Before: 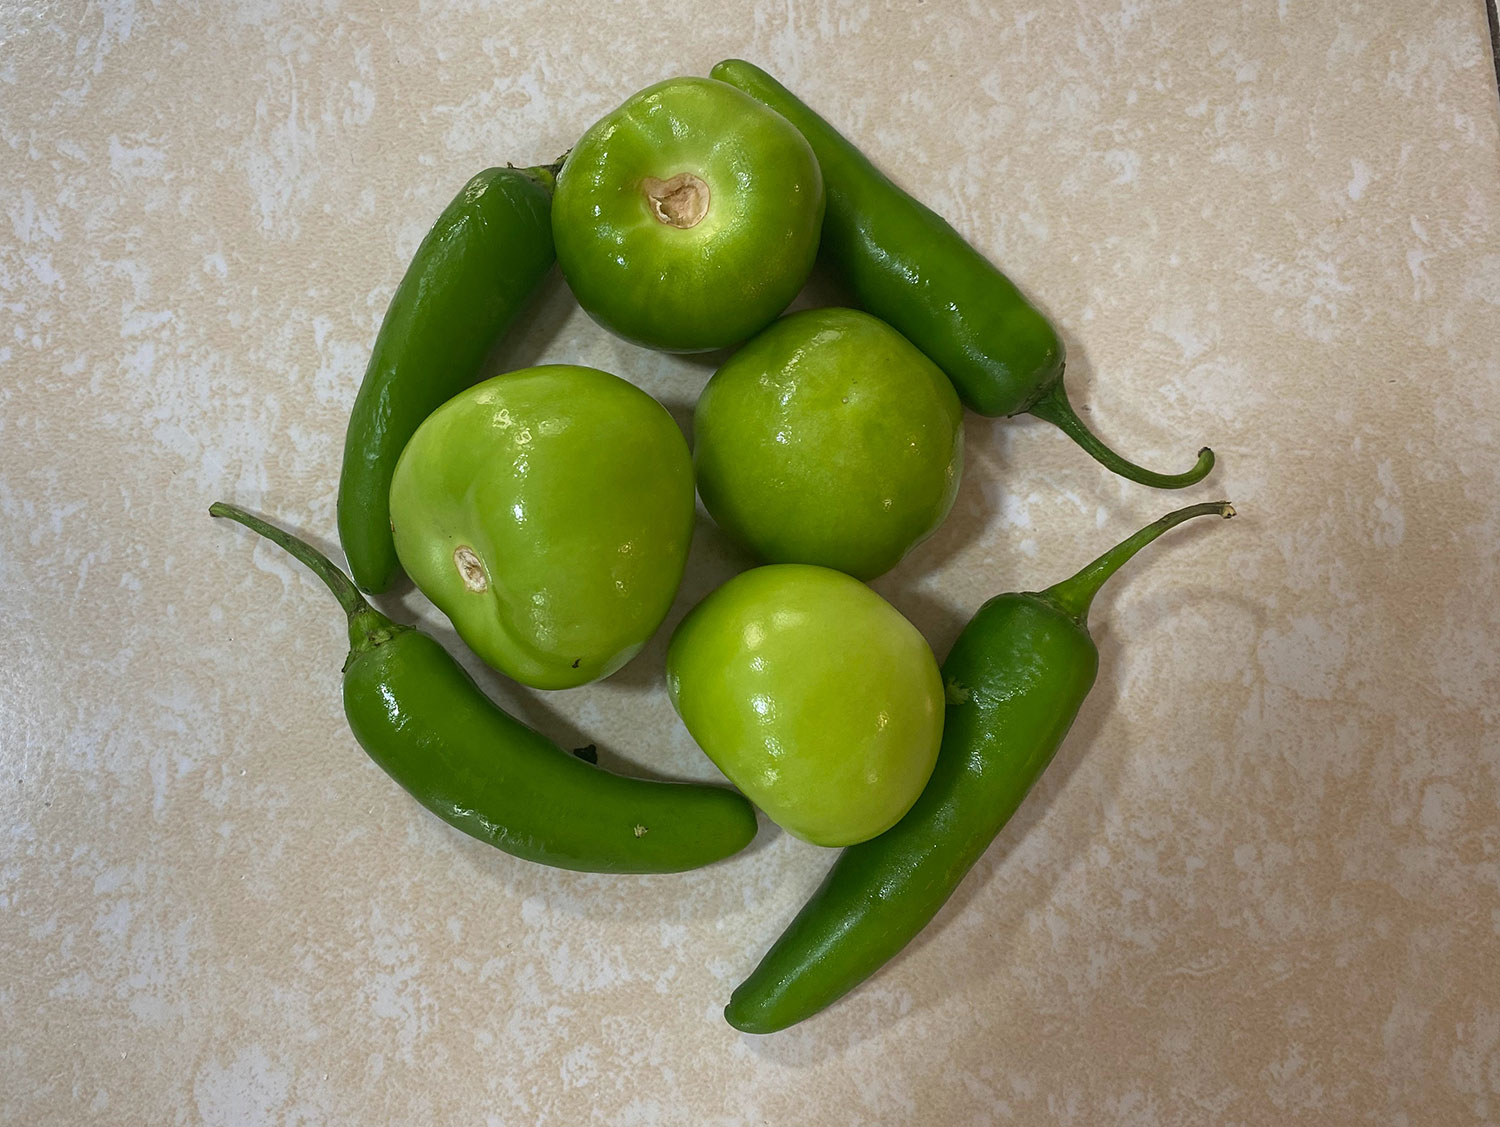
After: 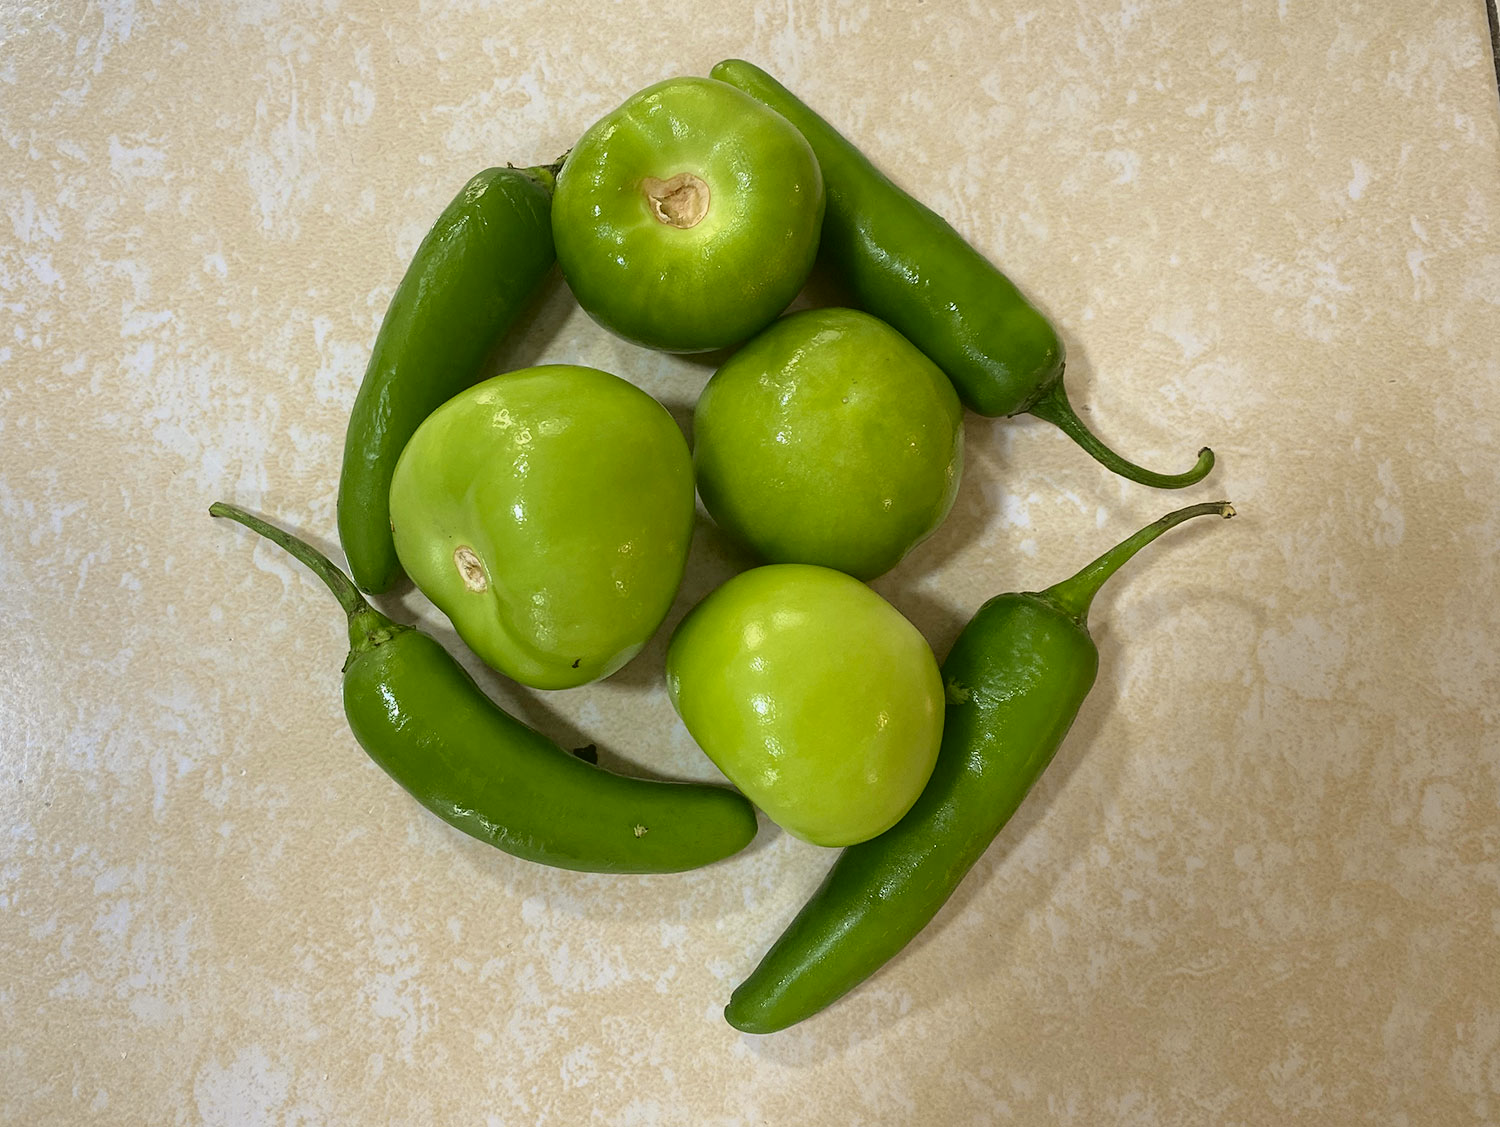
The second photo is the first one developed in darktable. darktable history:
tone curve: curves: ch0 [(0, 0.021) (0.049, 0.044) (0.152, 0.14) (0.328, 0.377) (0.473, 0.543) (0.641, 0.705) (0.85, 0.894) (1, 0.969)]; ch1 [(0, 0) (0.302, 0.331) (0.433, 0.432) (0.472, 0.47) (0.502, 0.503) (0.527, 0.521) (0.564, 0.58) (0.614, 0.626) (0.677, 0.701) (0.859, 0.885) (1, 1)]; ch2 [(0, 0) (0.33, 0.301) (0.447, 0.44) (0.487, 0.496) (0.502, 0.516) (0.535, 0.563) (0.565, 0.593) (0.608, 0.638) (1, 1)], color space Lab, independent channels, preserve colors none
